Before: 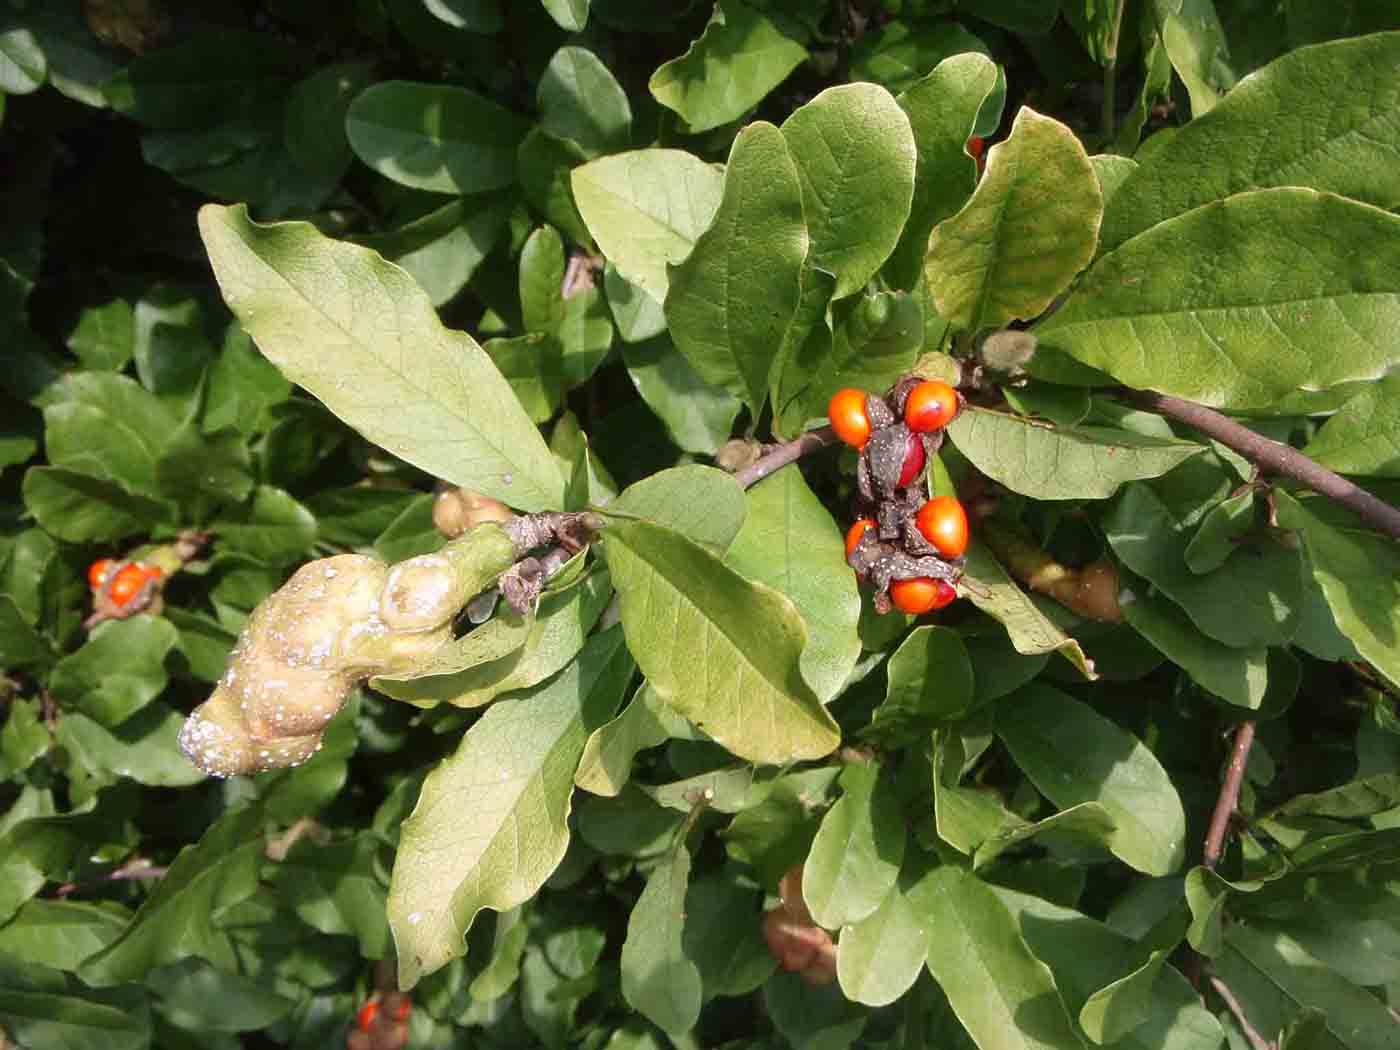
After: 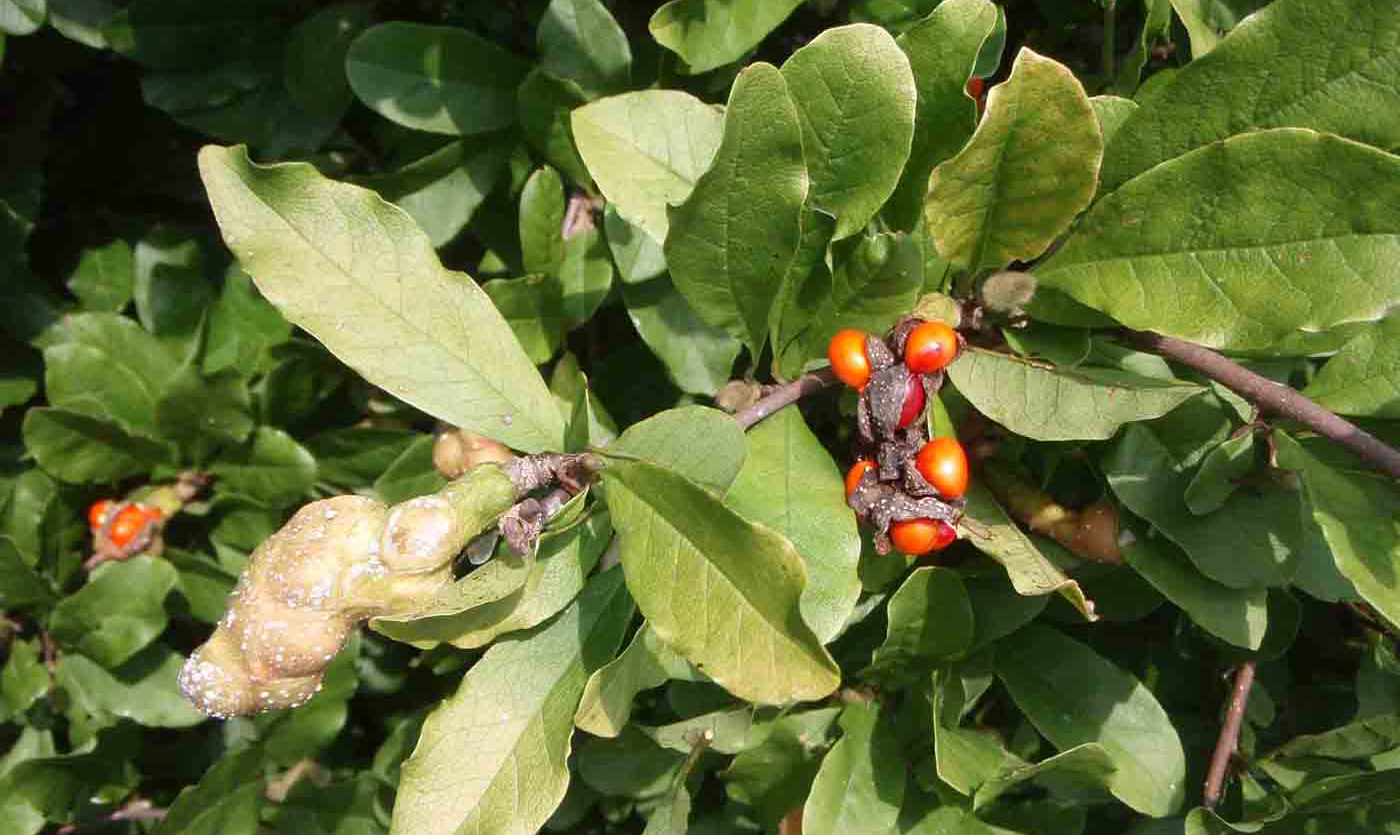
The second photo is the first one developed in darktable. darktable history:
crop and rotate: top 5.656%, bottom 14.789%
